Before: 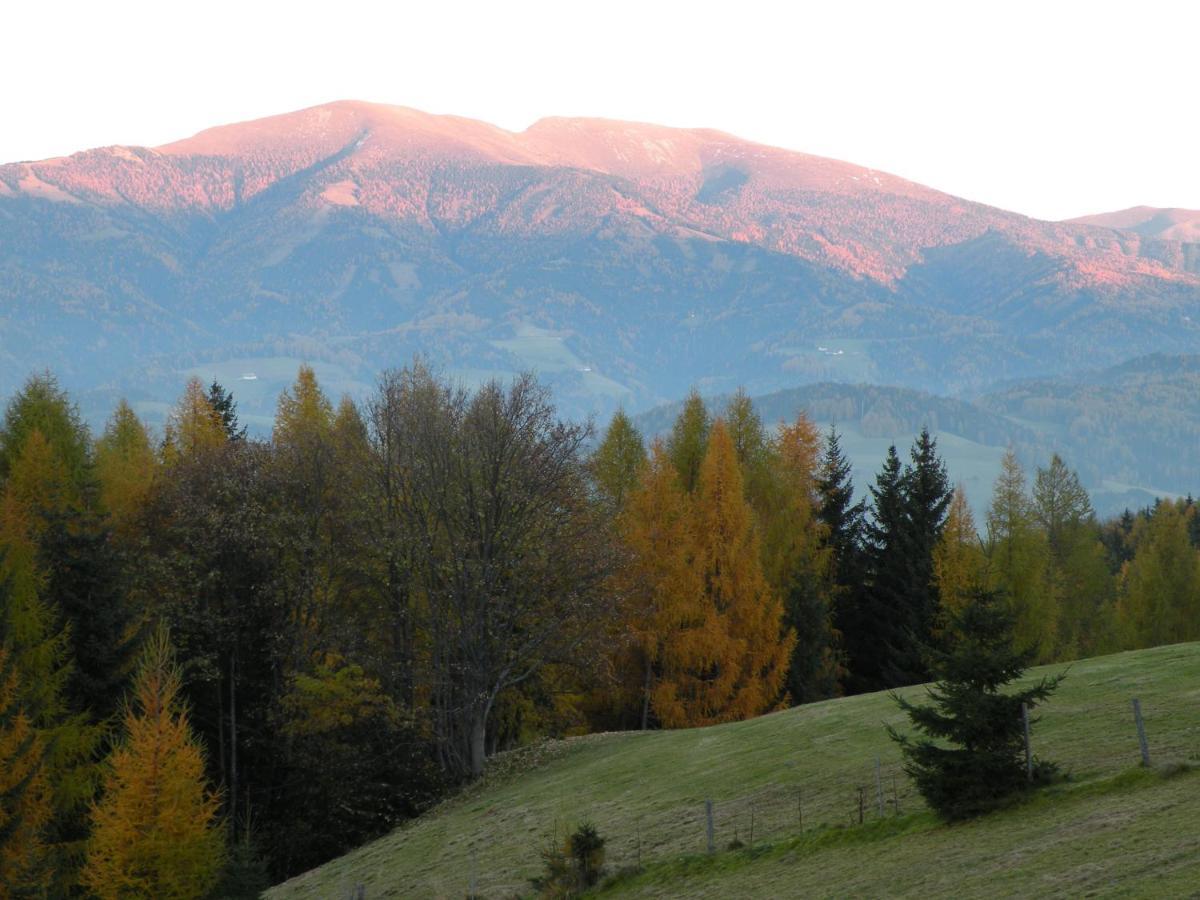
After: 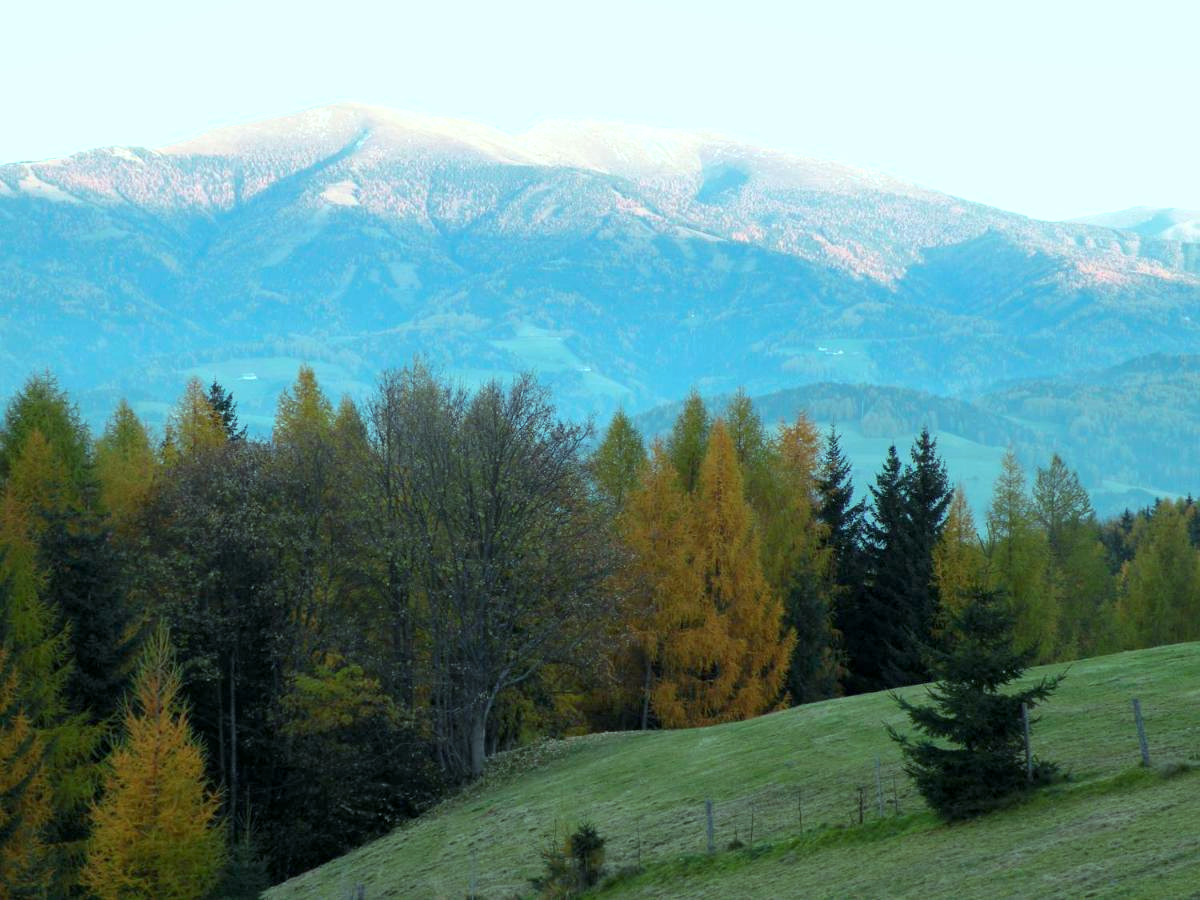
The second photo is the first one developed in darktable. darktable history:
rotate and perspective: automatic cropping original format, crop left 0, crop top 0
contrast equalizer: y [[0.5 ×6], [0.5 ×6], [0.5, 0.5, 0.501, 0.545, 0.707, 0.863], [0 ×6], [0 ×6]]
local contrast: highlights 61%, shadows 106%, detail 107%, midtone range 0.529
exposure: black level correction 0.001, exposure 0.5 EV, compensate exposure bias true, compensate highlight preservation false
color balance rgb: shadows lift › chroma 7.23%, shadows lift › hue 246.48°, highlights gain › chroma 5.38%, highlights gain › hue 196.93°, white fulcrum 1 EV
